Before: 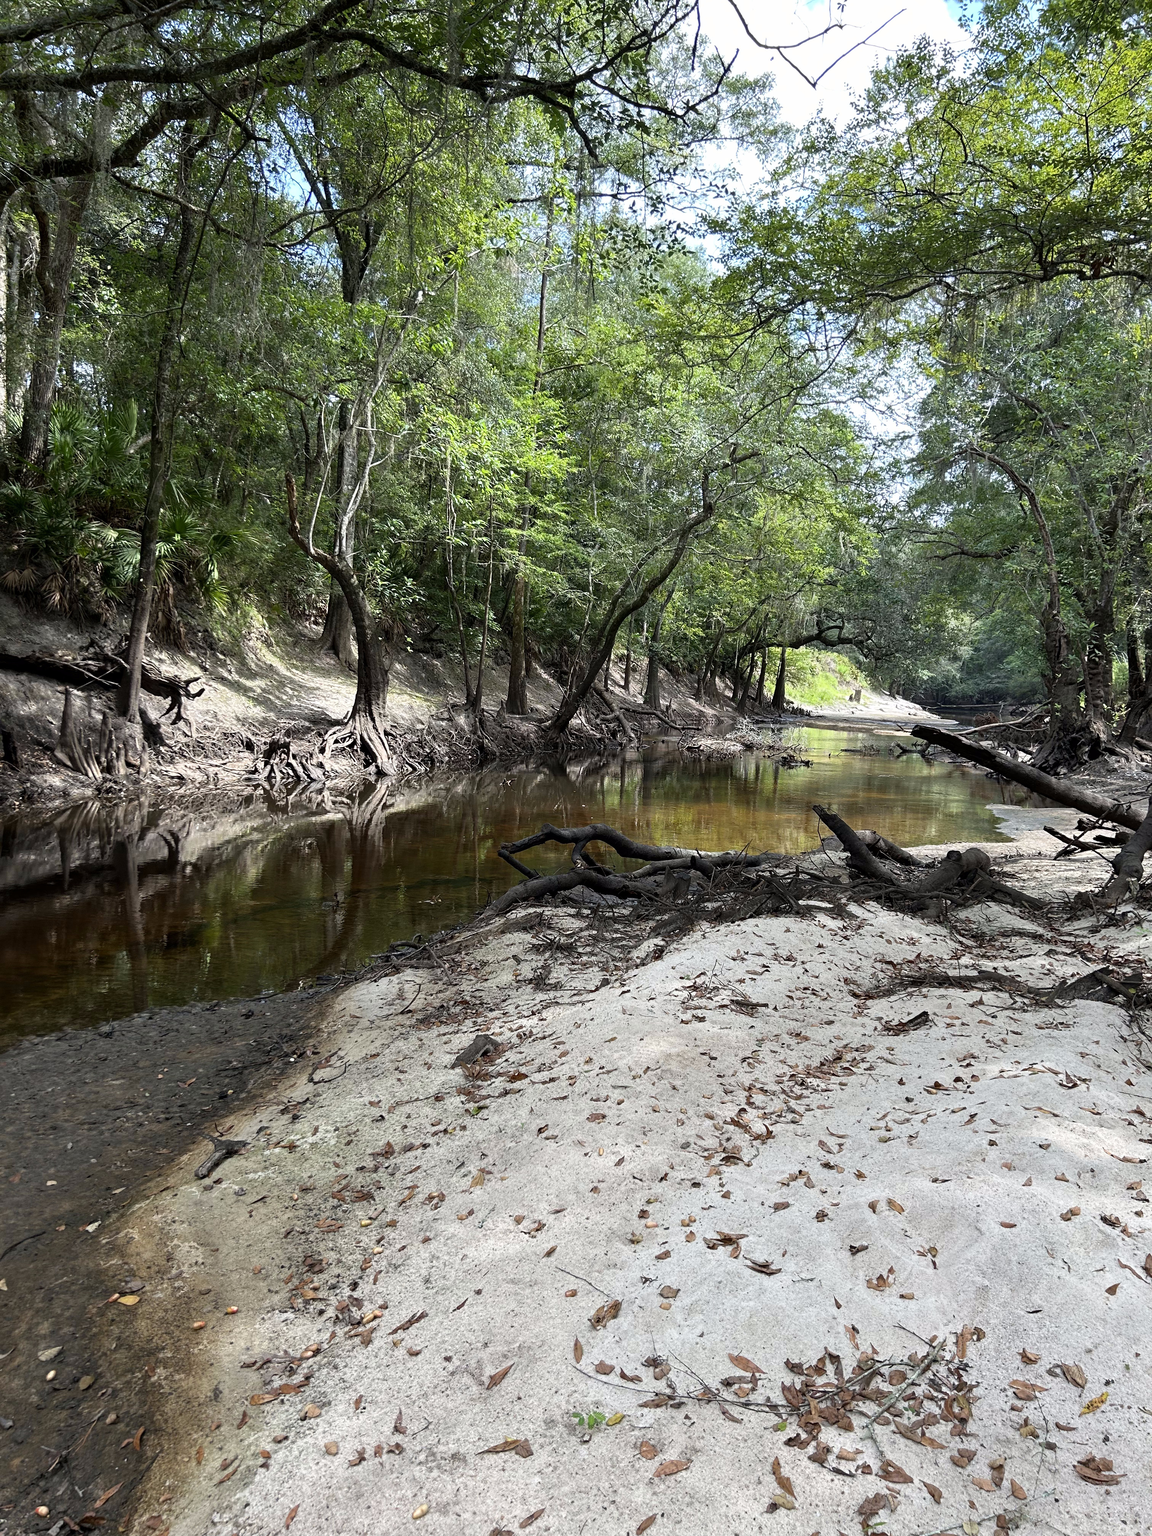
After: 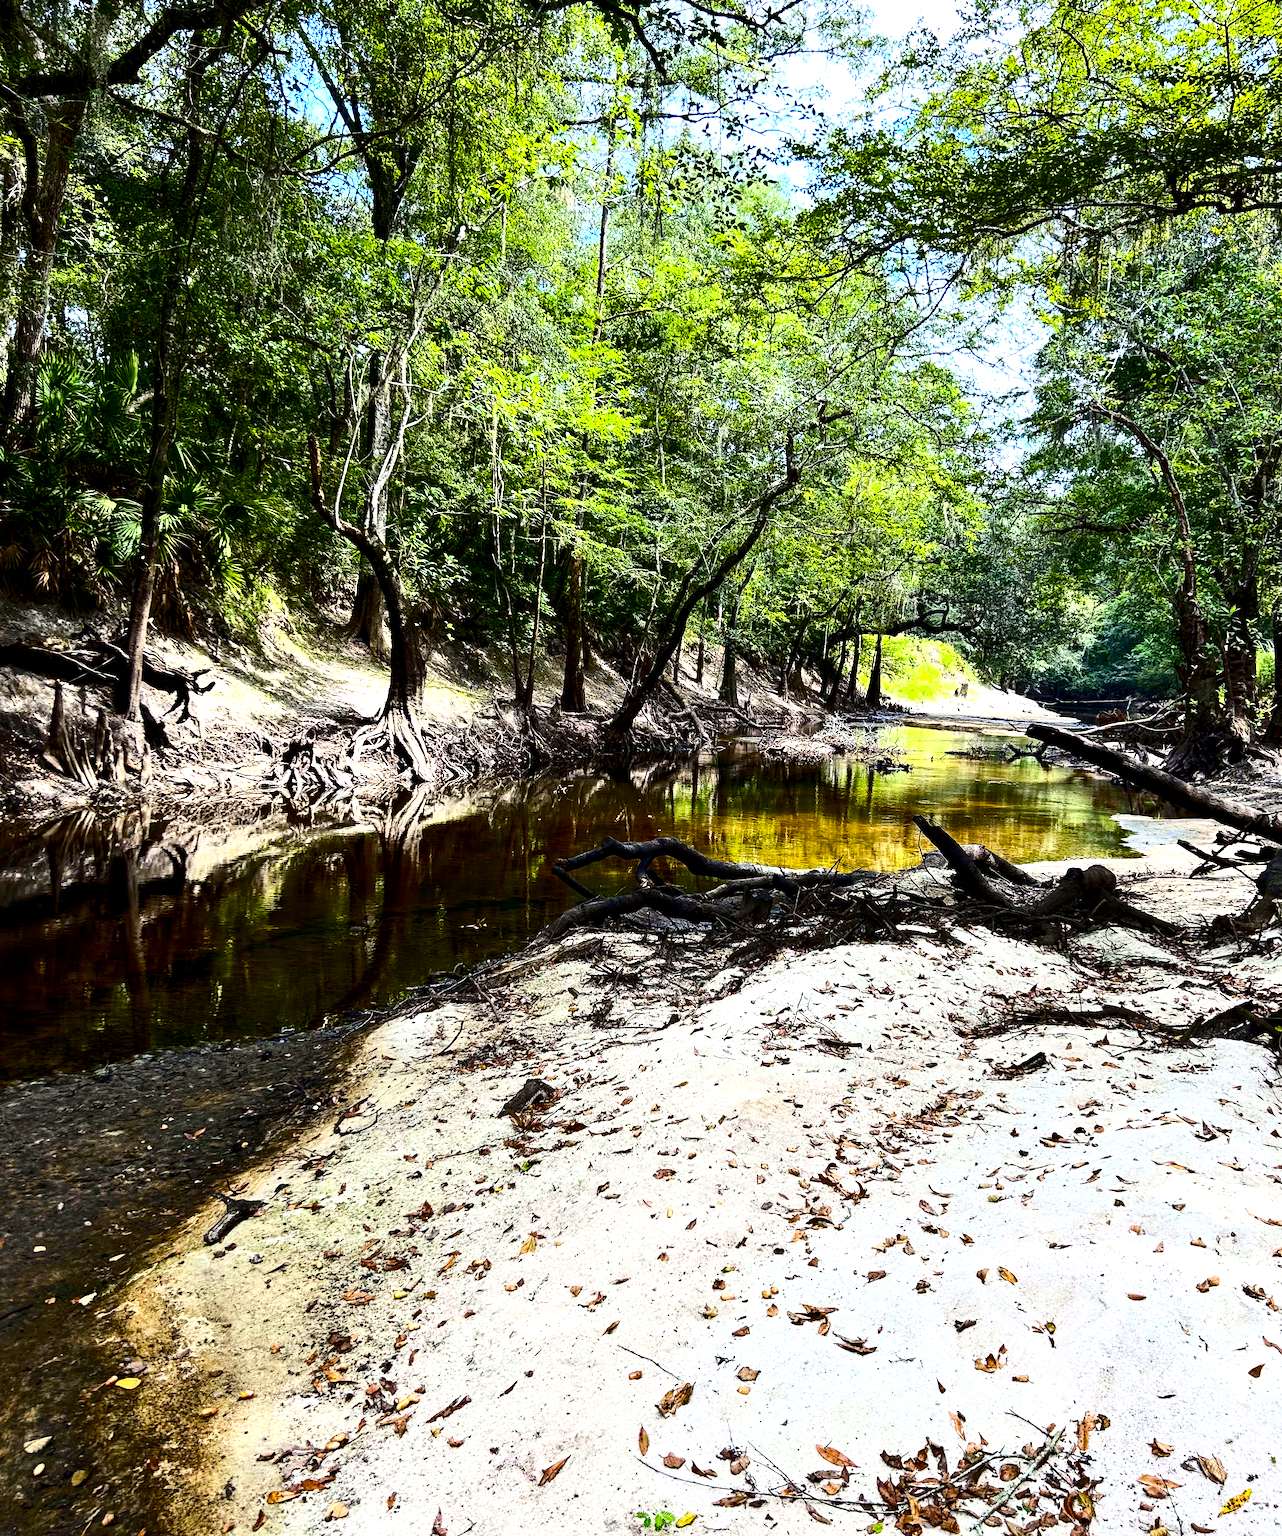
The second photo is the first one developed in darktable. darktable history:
contrast brightness saturation: contrast 0.4, brightness 0.05, saturation 0.25
crop: left 1.507%, top 6.147%, right 1.379%, bottom 6.637%
contrast equalizer: octaves 7, y [[0.6 ×6], [0.55 ×6], [0 ×6], [0 ×6], [0 ×6]], mix 0.3
color balance rgb: global offset › luminance -0.37%, perceptual saturation grading › highlights -17.77%, perceptual saturation grading › mid-tones 33.1%, perceptual saturation grading › shadows 50.52%, perceptual brilliance grading › highlights 20%, perceptual brilliance grading › mid-tones 20%, perceptual brilliance grading › shadows -20%, global vibrance 50%
local contrast: mode bilateral grid, contrast 20, coarseness 50, detail 120%, midtone range 0.2
